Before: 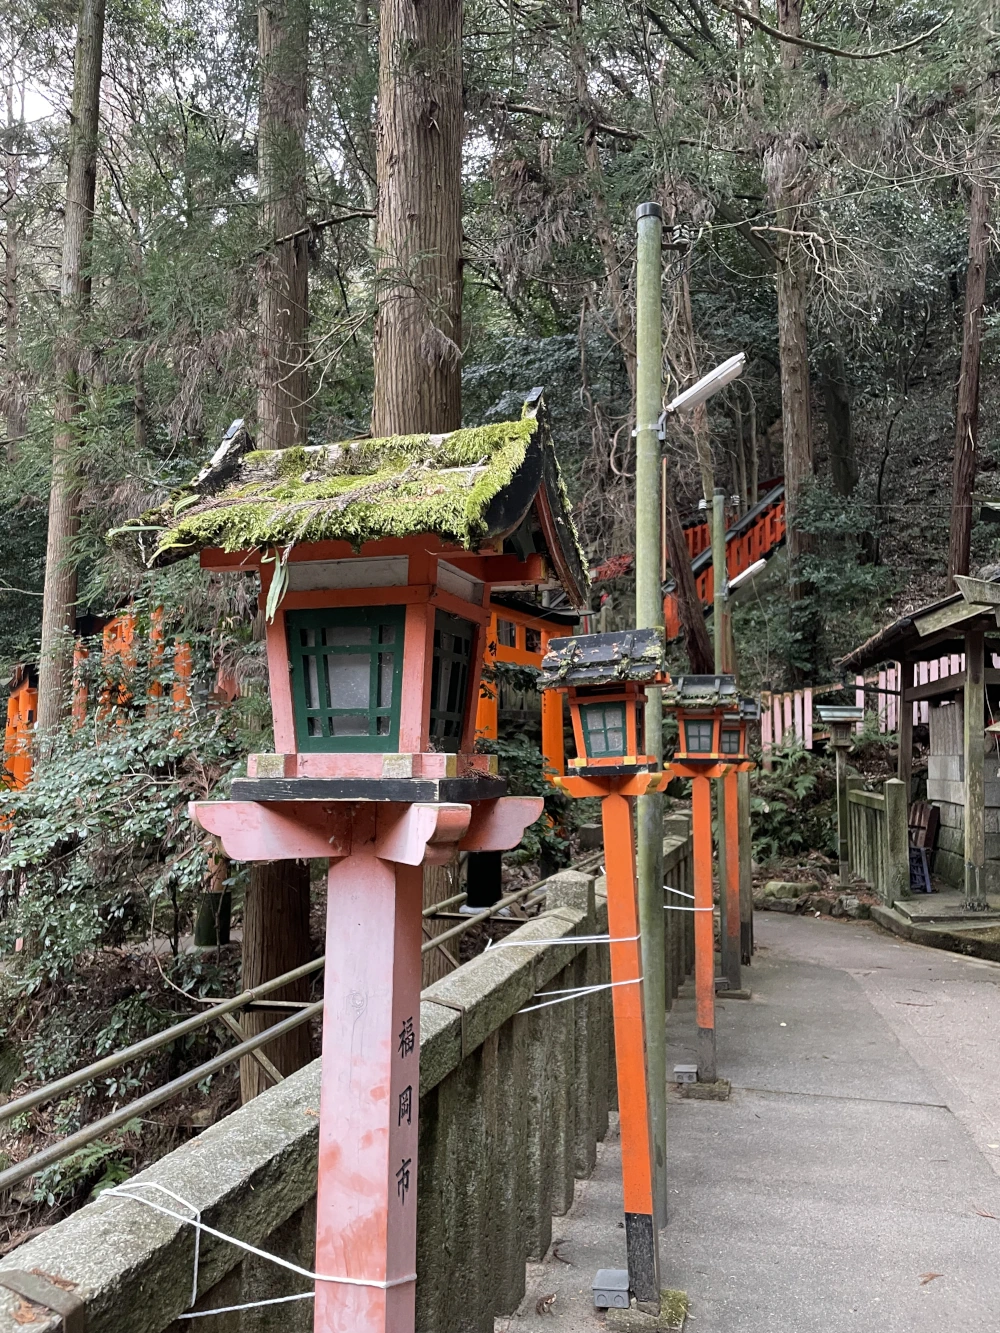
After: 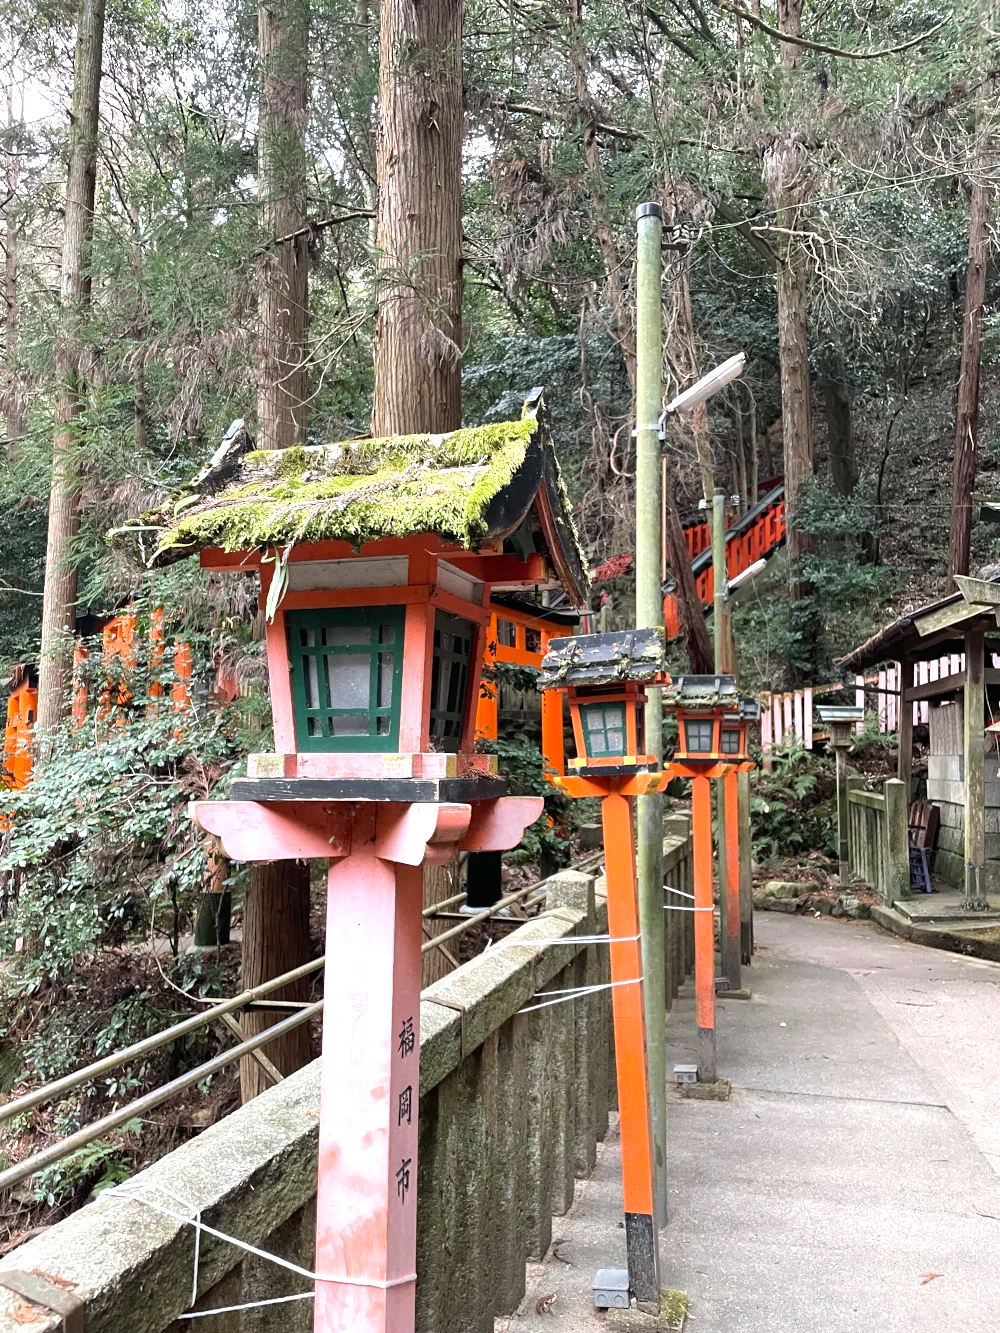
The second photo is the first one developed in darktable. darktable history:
exposure: black level correction 0, exposure 0.7 EV, compensate exposure bias true, compensate highlight preservation false
color correction: saturation 0.98
